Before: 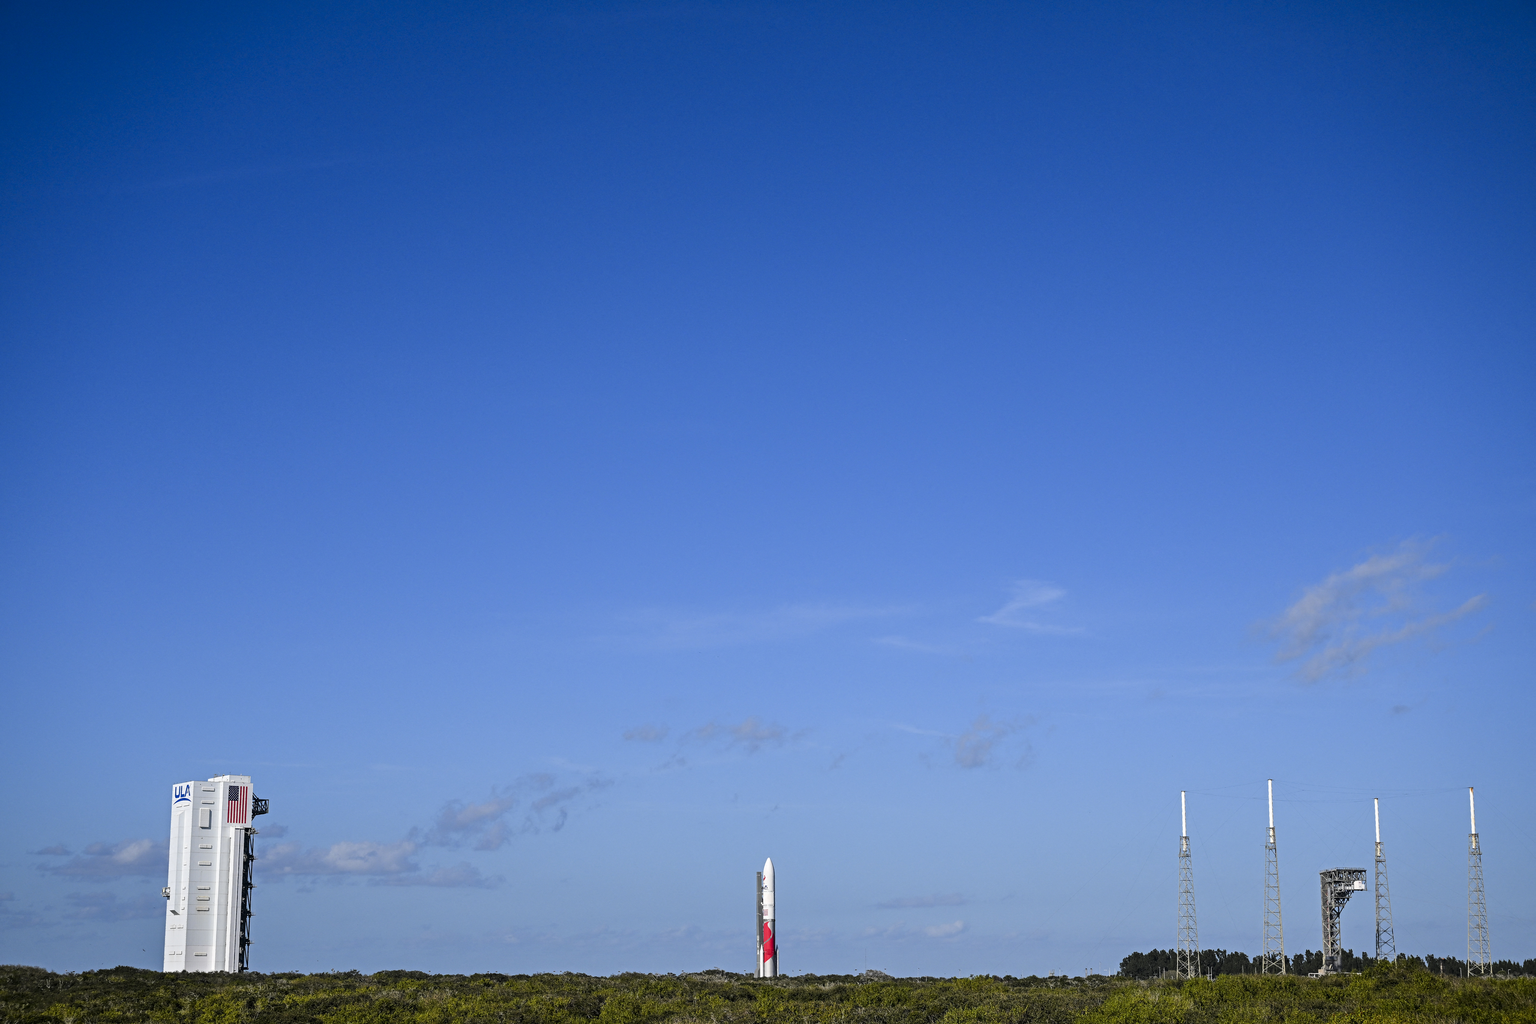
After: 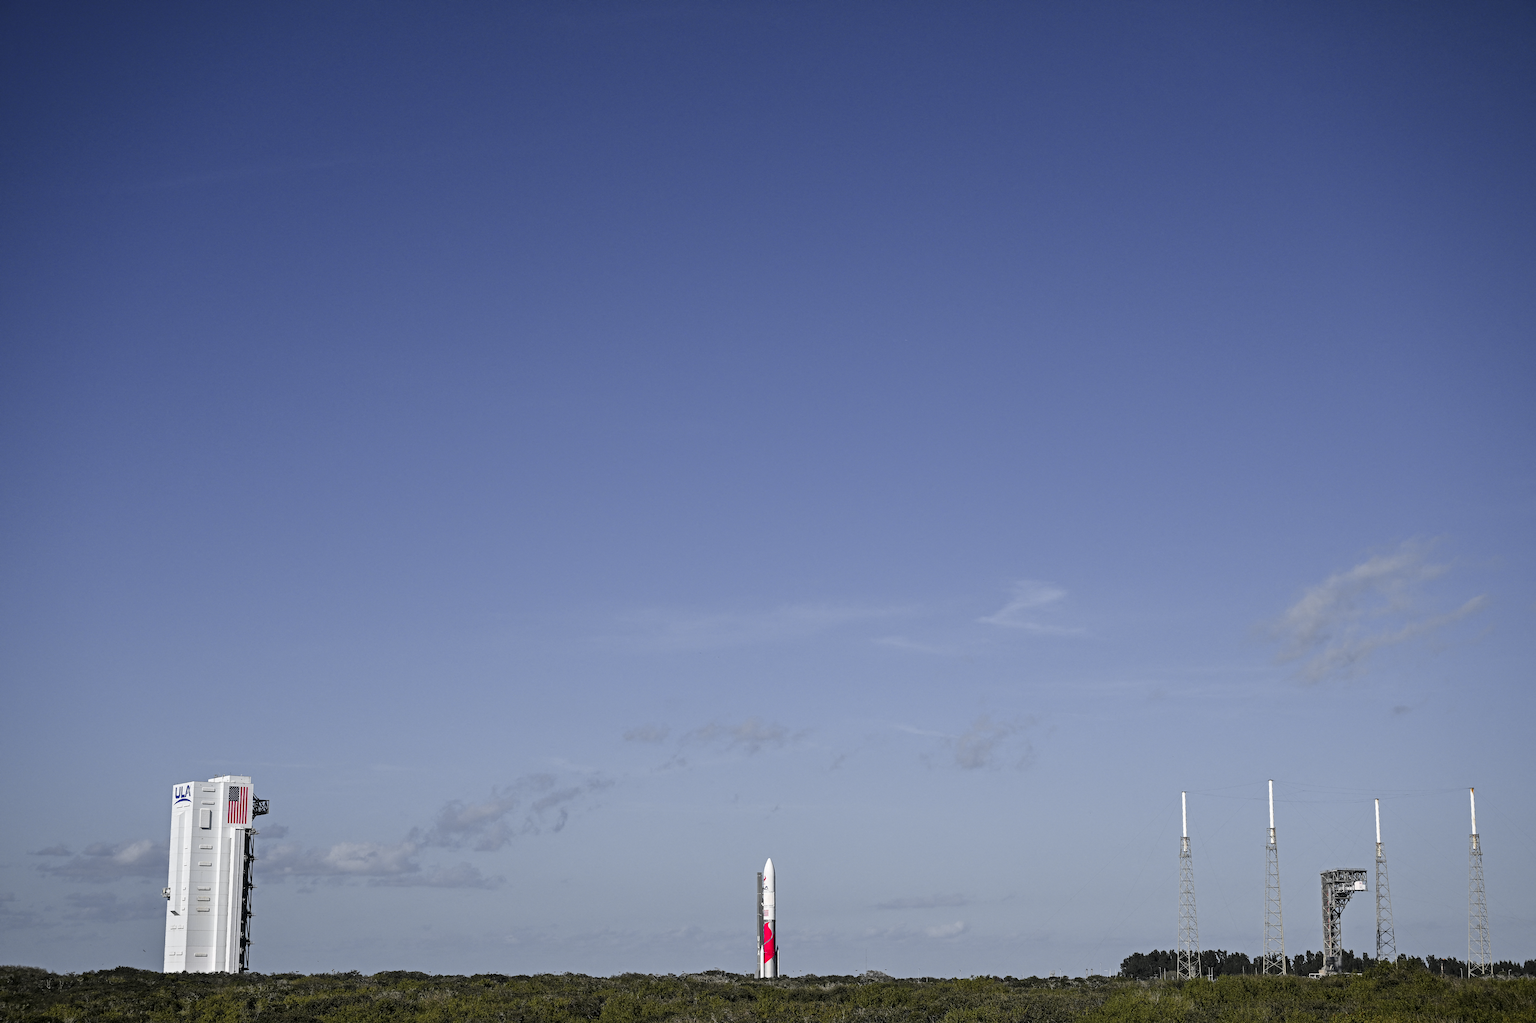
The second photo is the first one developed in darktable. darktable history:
exposure: black level correction 0.001, compensate highlight preservation false
color zones: curves: ch0 [(0, 0.48) (0.209, 0.398) (0.305, 0.332) (0.429, 0.493) (0.571, 0.5) (0.714, 0.5) (0.857, 0.5) (1, 0.48)]; ch1 [(0, 0.736) (0.143, 0.625) (0.225, 0.371) (0.429, 0.256) (0.571, 0.241) (0.714, 0.213) (0.857, 0.48) (1, 0.736)]; ch2 [(0, 0.448) (0.143, 0.498) (0.286, 0.5) (0.429, 0.5) (0.571, 0.5) (0.714, 0.5) (0.857, 0.5) (1, 0.448)]
